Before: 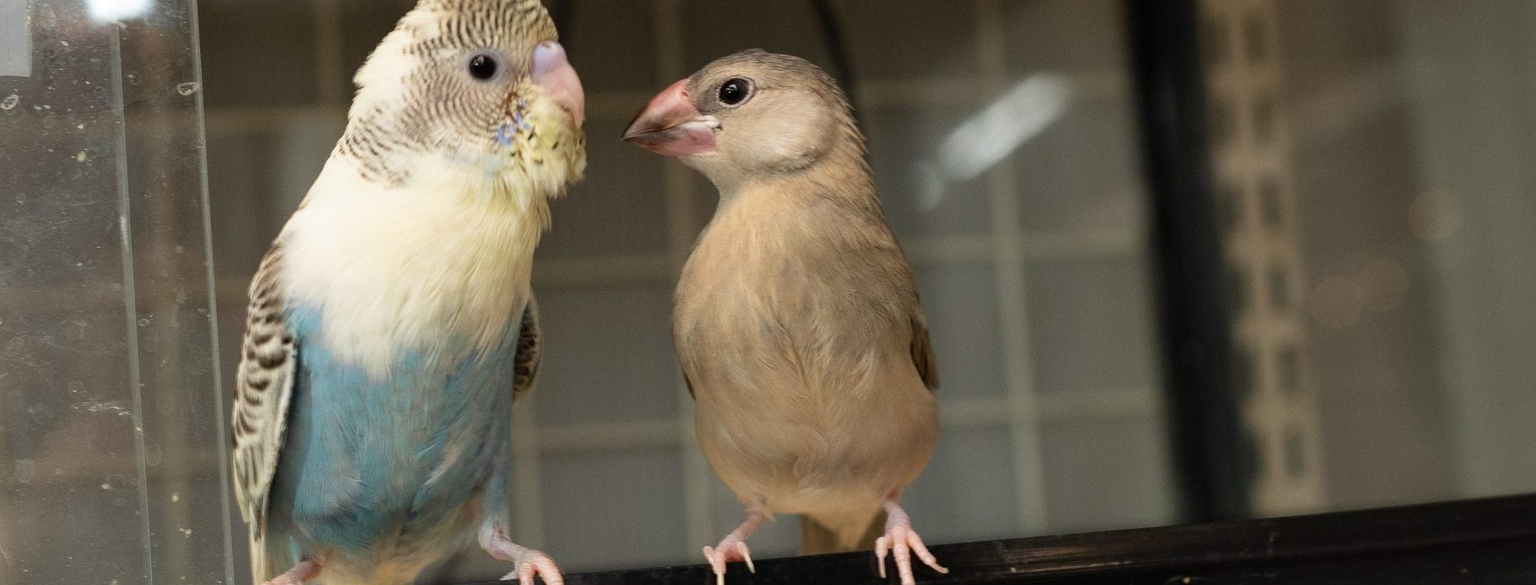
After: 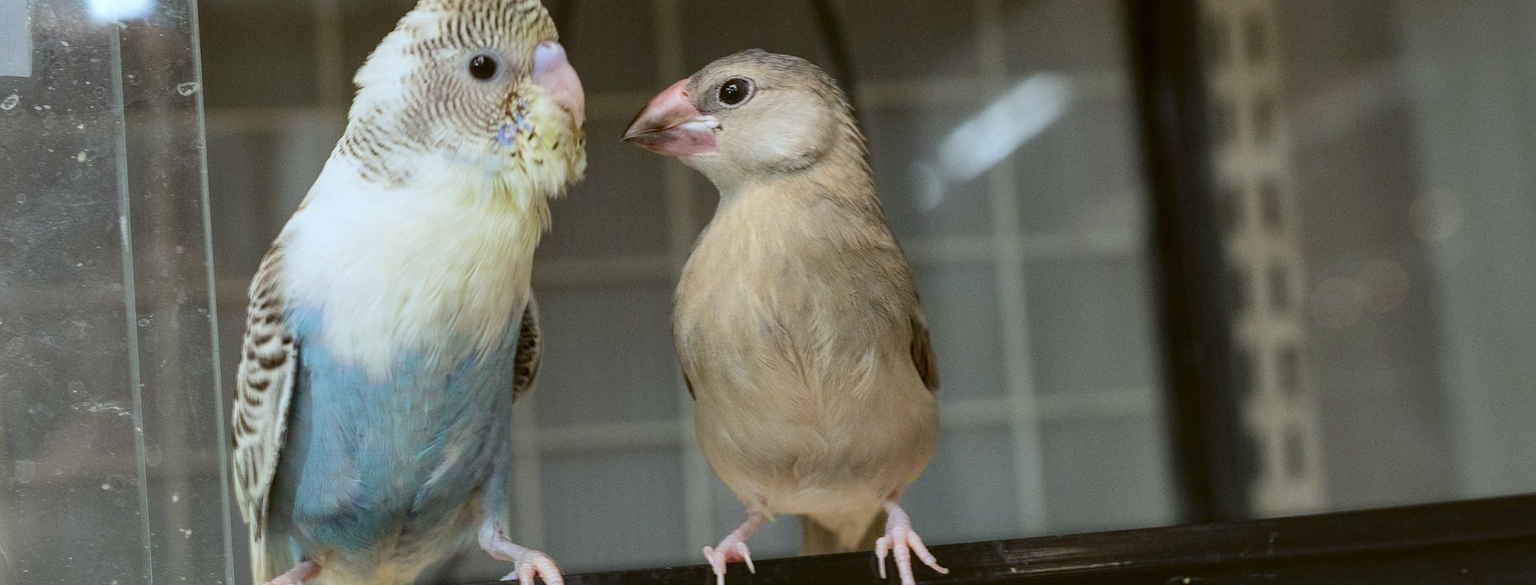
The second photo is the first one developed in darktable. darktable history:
base curve: curves: ch0 [(0, 0) (0.235, 0.266) (0.503, 0.496) (0.786, 0.72) (1, 1)]
white balance: red 0.931, blue 1.11
color balance: lift [1.004, 1.002, 1.002, 0.998], gamma [1, 1.007, 1.002, 0.993], gain [1, 0.977, 1.013, 1.023], contrast -3.64%
local contrast: on, module defaults
